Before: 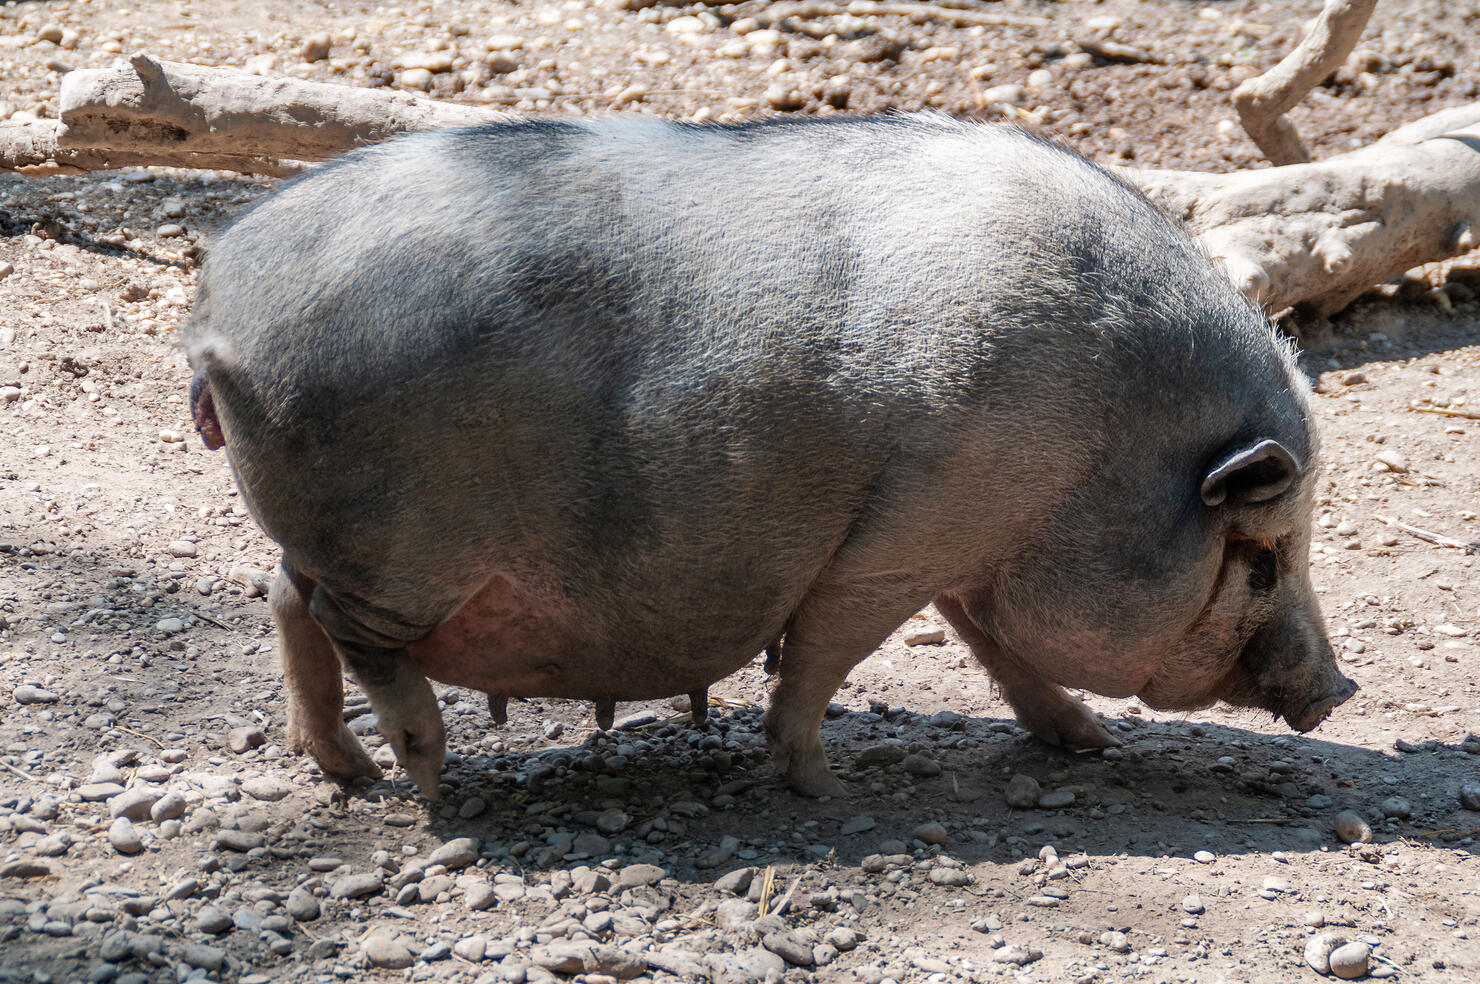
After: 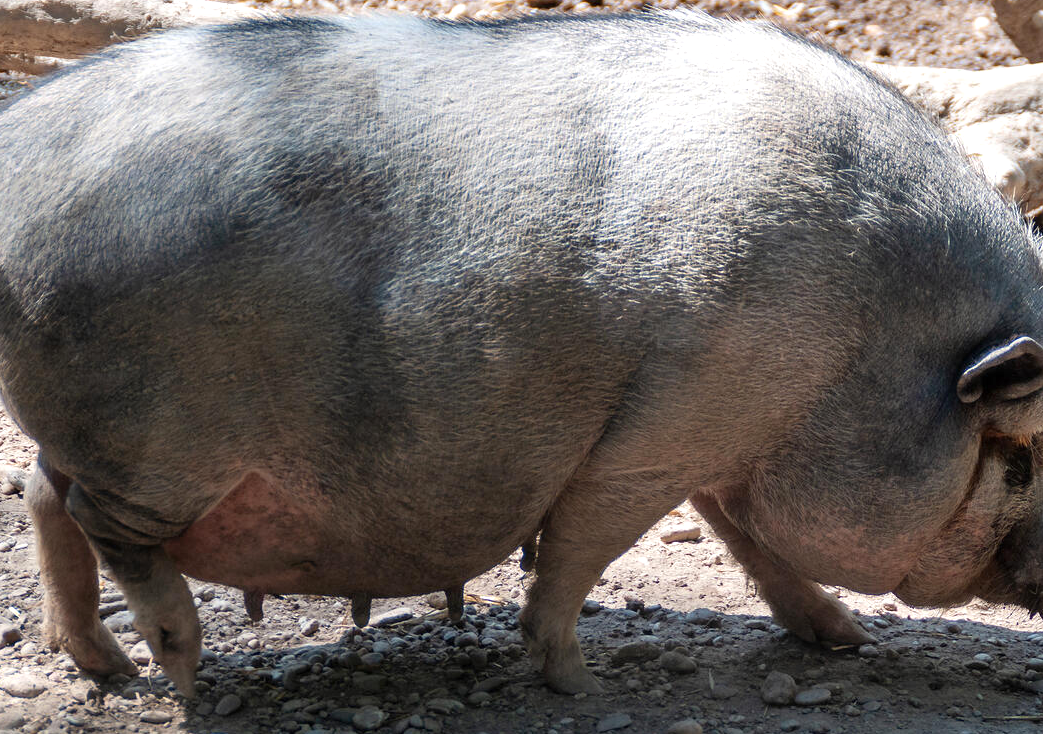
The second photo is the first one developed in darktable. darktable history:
crop and rotate: left 16.551%, top 10.636%, right 12.935%, bottom 14.7%
exposure: exposure 0.299 EV, compensate highlight preservation false
